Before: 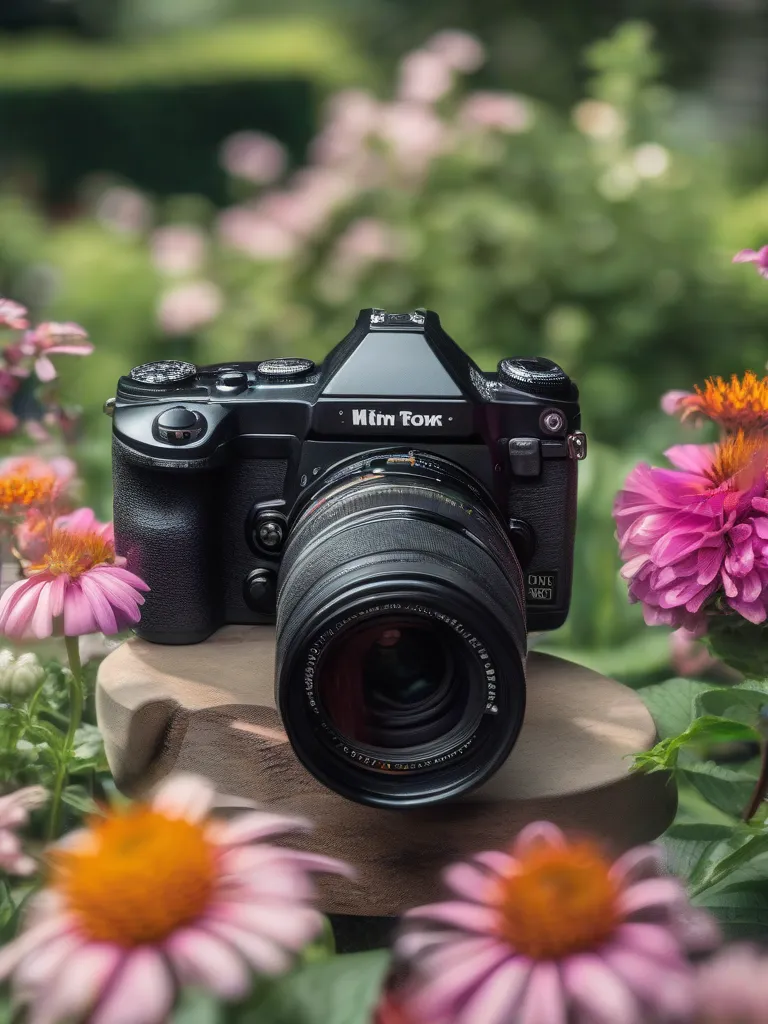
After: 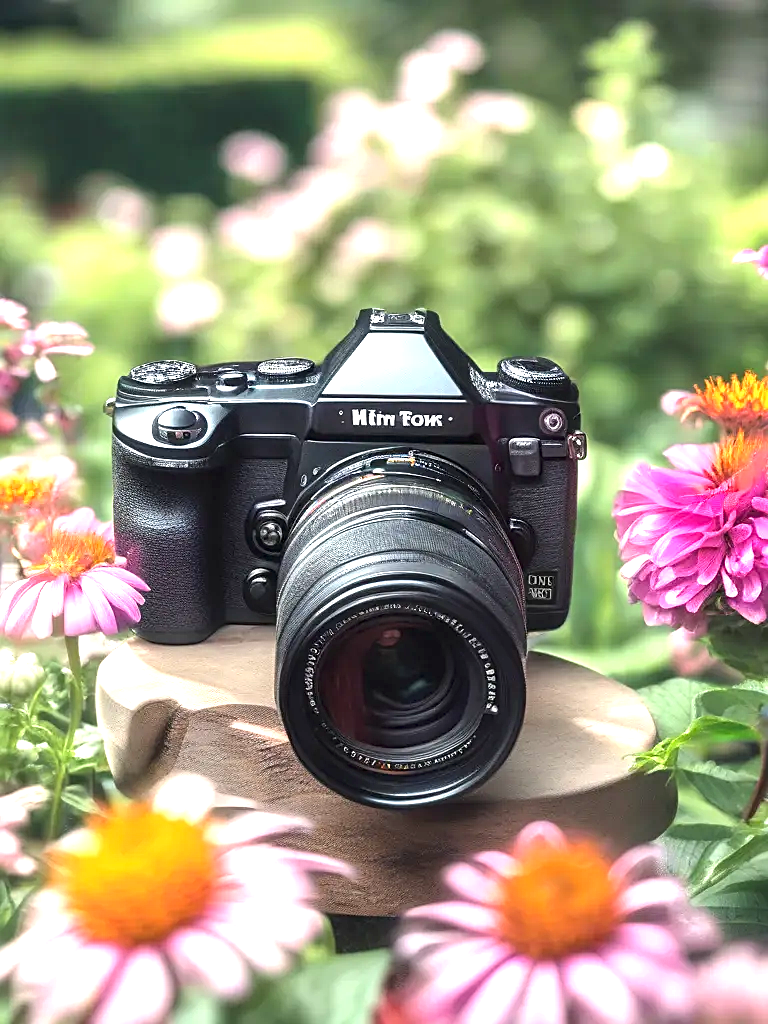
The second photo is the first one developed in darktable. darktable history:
sharpen: on, module defaults
exposure: black level correction 0, exposure 1.55 EV, compensate exposure bias true, compensate highlight preservation false
rgb levels: preserve colors max RGB
